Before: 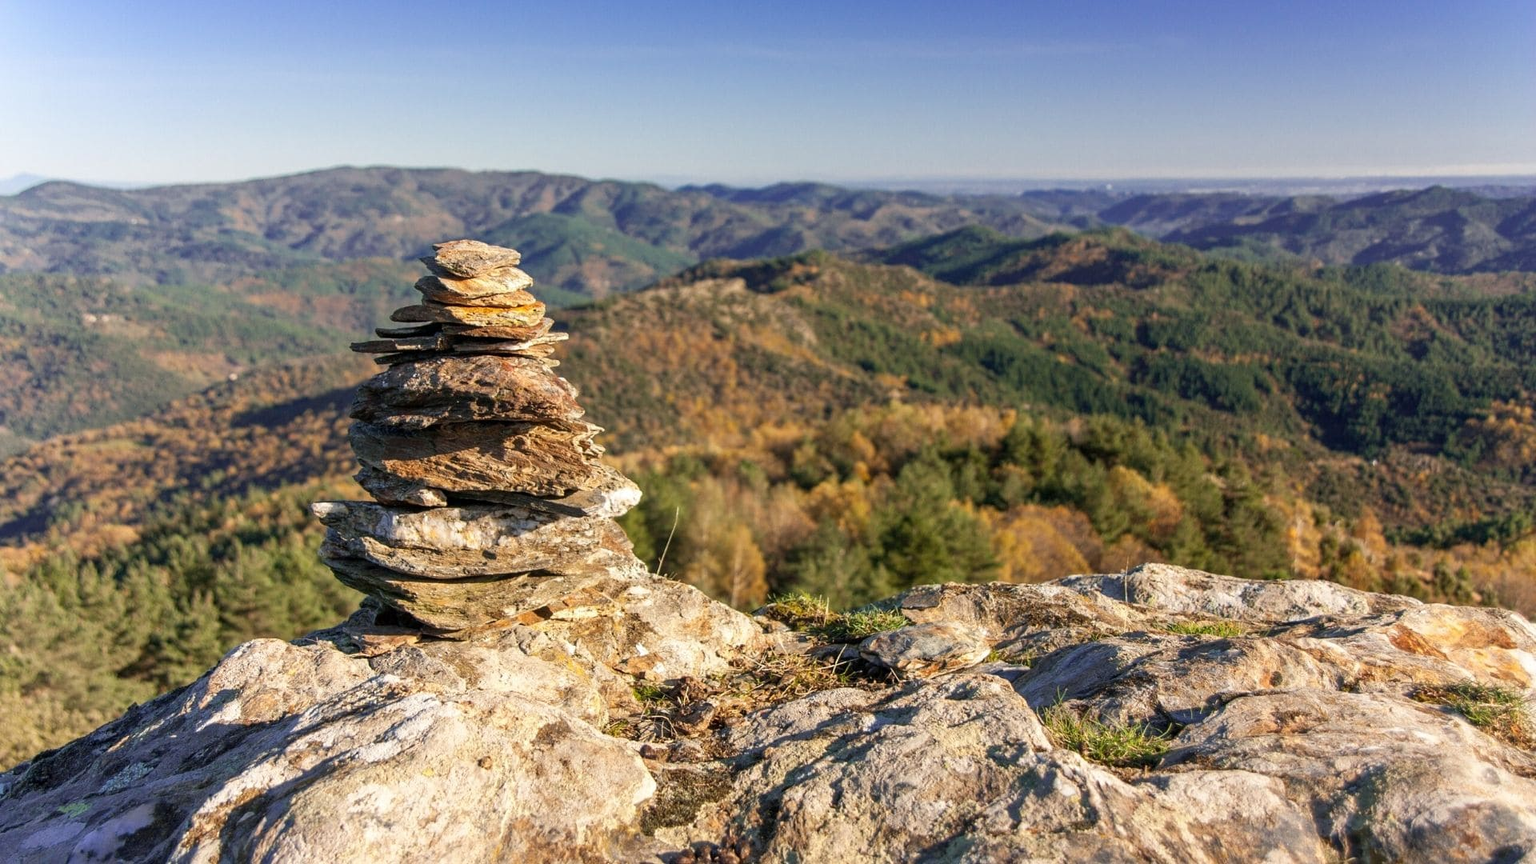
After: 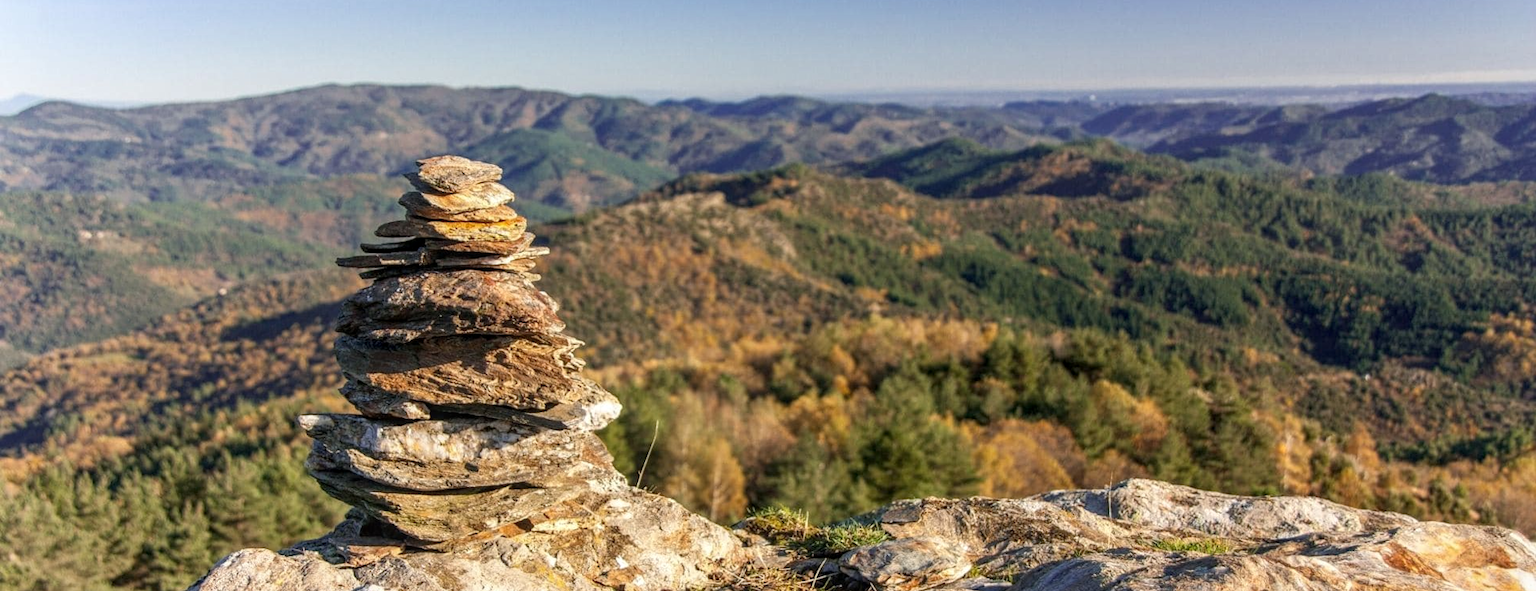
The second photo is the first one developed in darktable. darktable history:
crop: top 11.166%, bottom 22.168%
local contrast: detail 117%
rotate and perspective: lens shift (horizontal) -0.055, automatic cropping off
